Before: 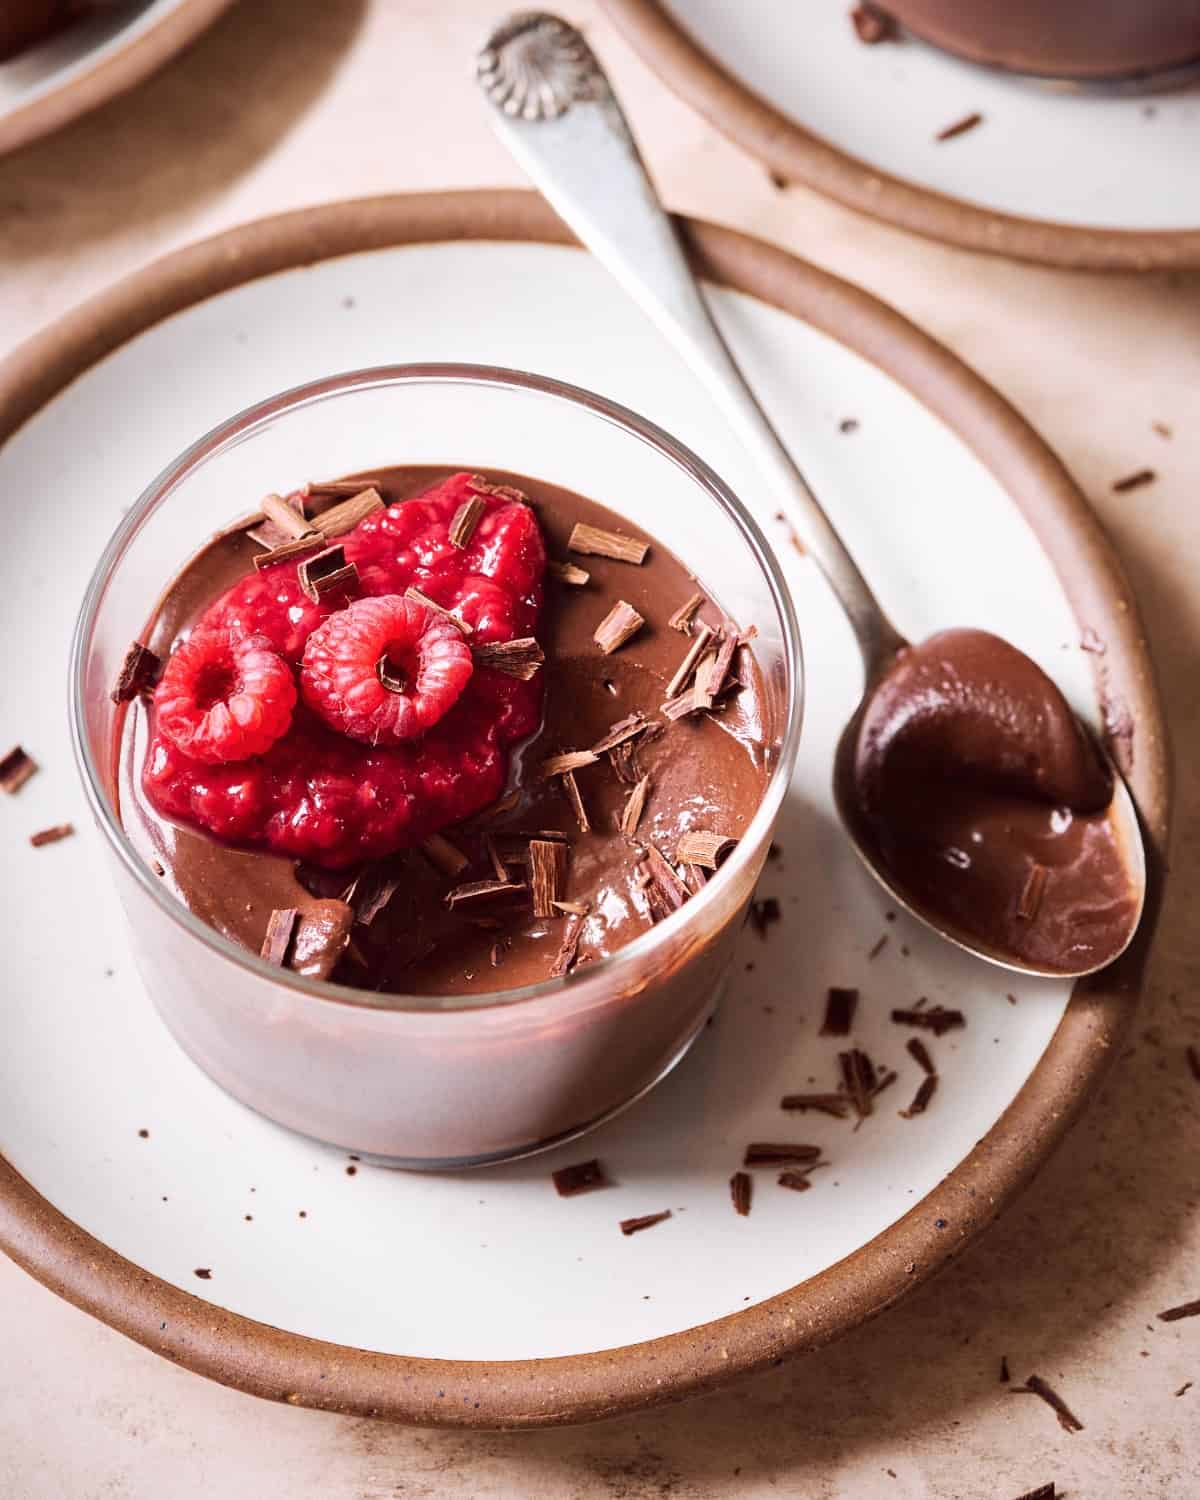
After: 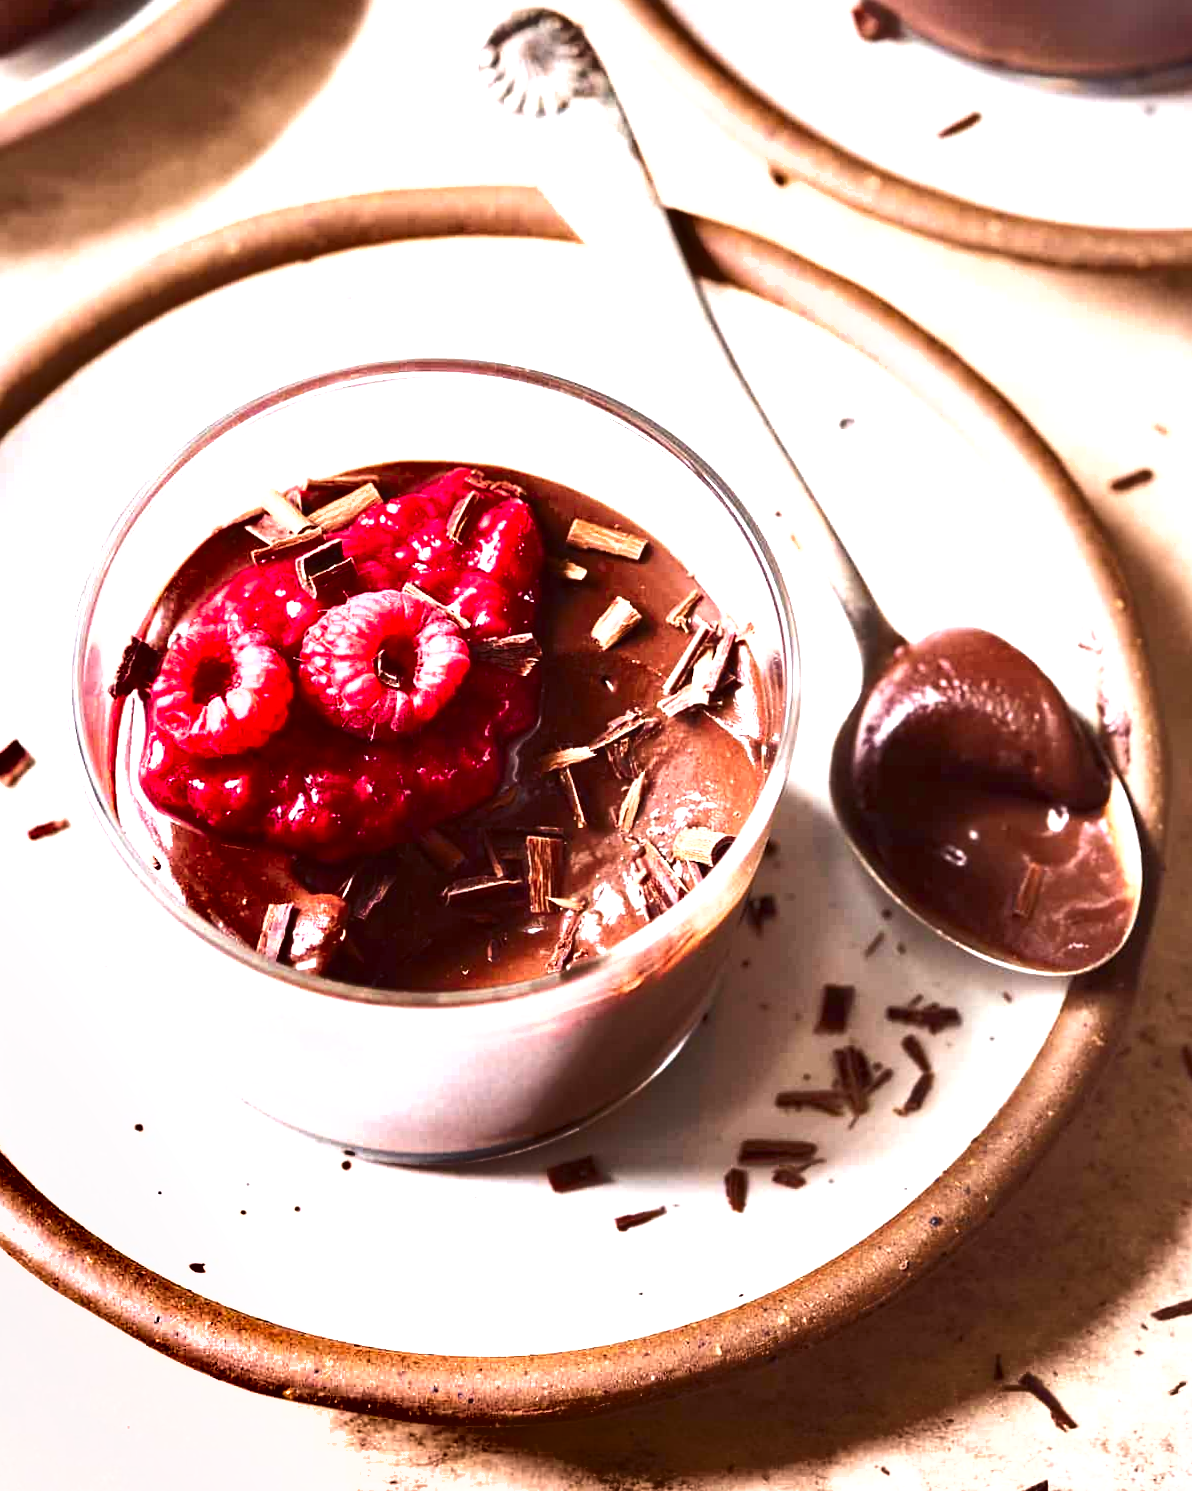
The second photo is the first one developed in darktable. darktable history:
exposure: black level correction 0, exposure 1.186 EV, compensate exposure bias true, compensate highlight preservation false
crop and rotate: angle -0.274°
shadows and highlights: radius 337.01, shadows 28.4, soften with gaussian
